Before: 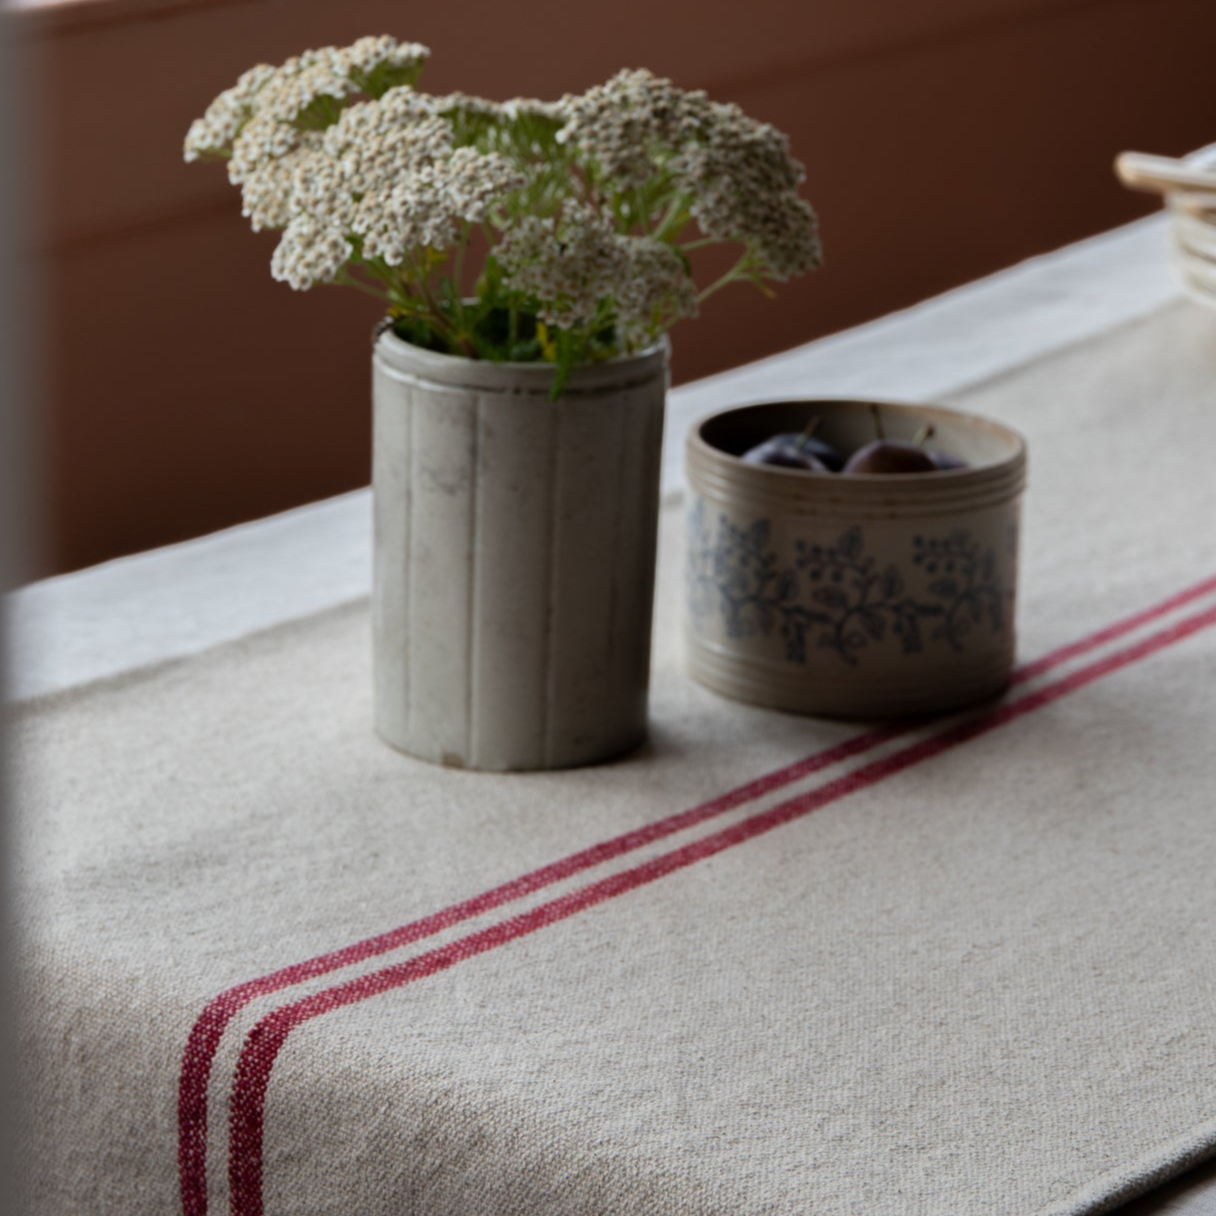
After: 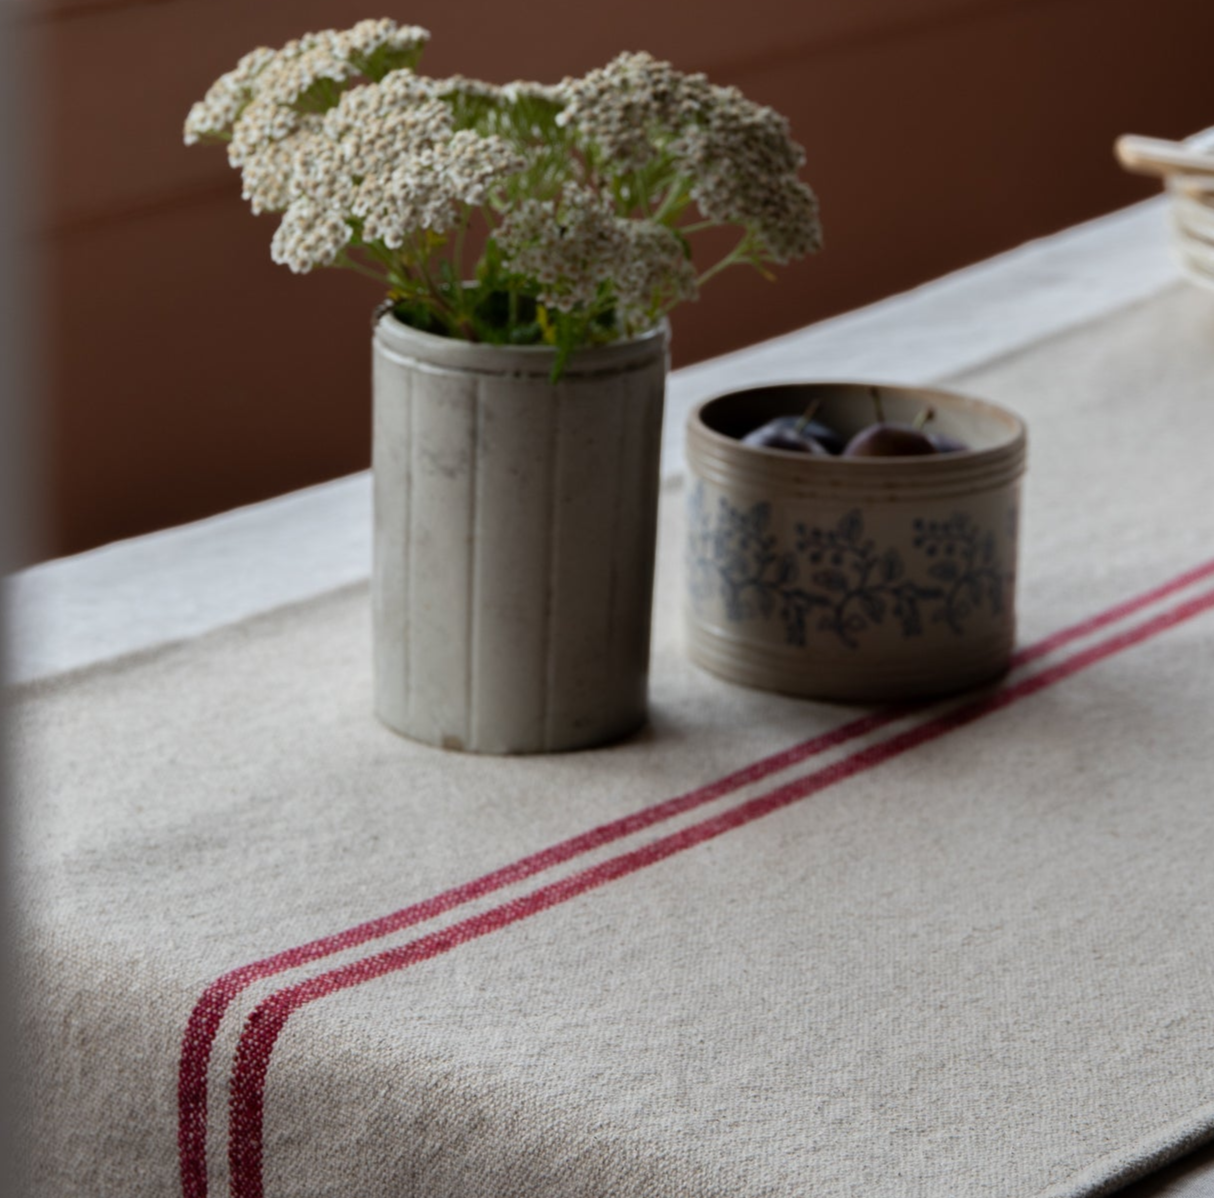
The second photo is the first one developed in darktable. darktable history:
crop: top 1.46%, right 0.086%
